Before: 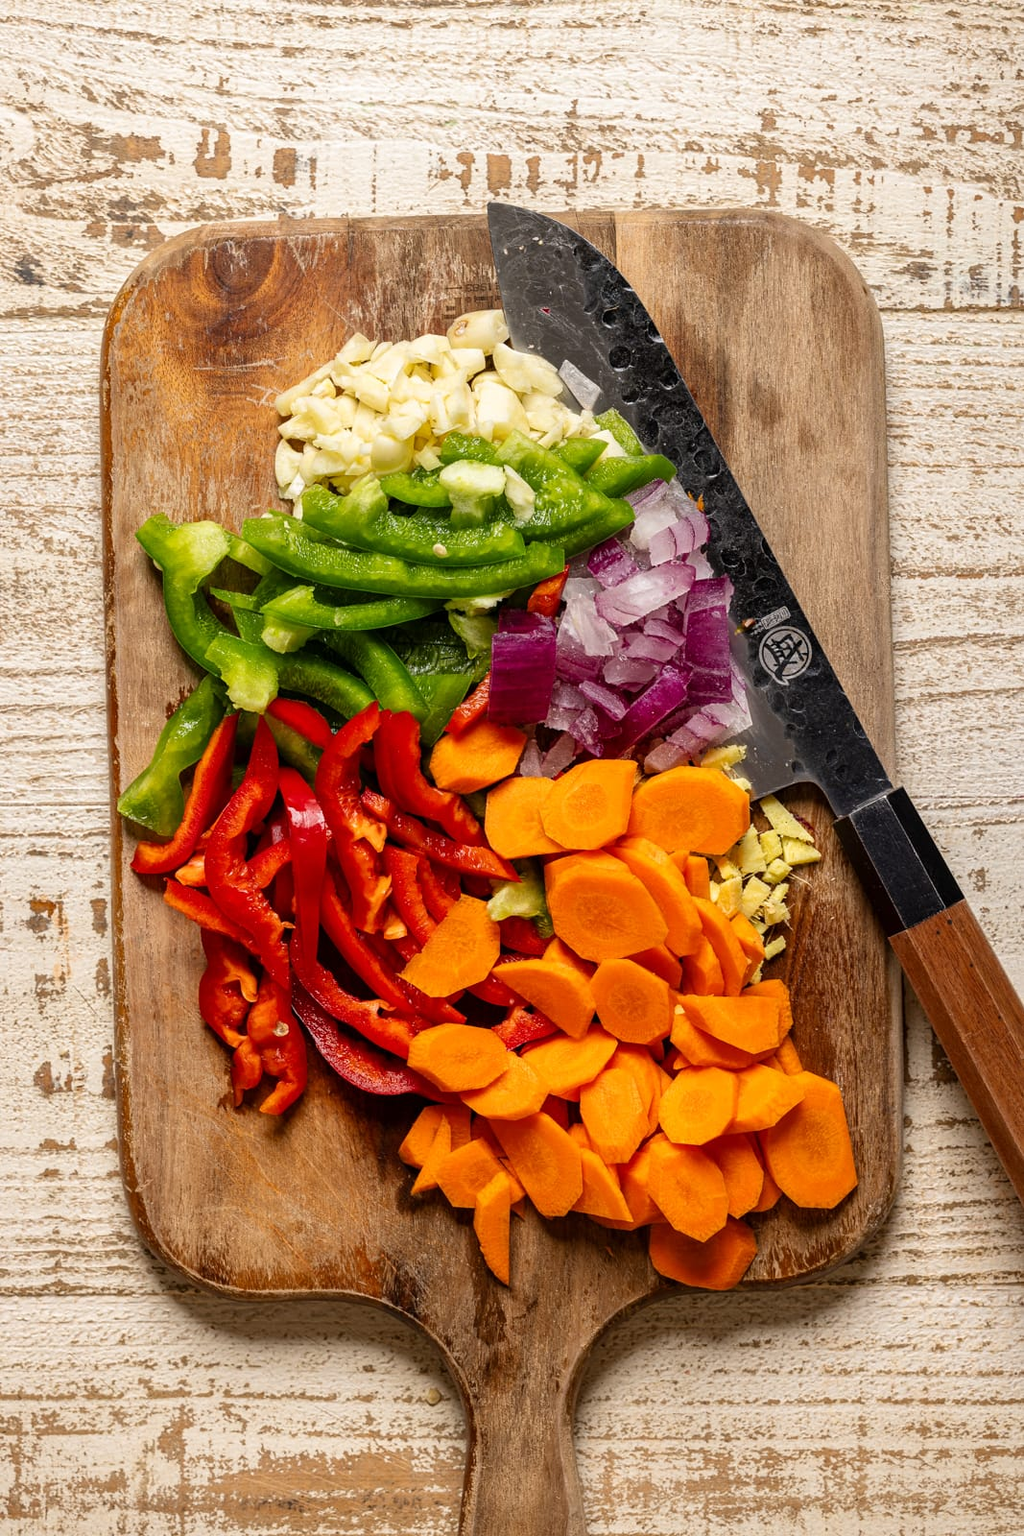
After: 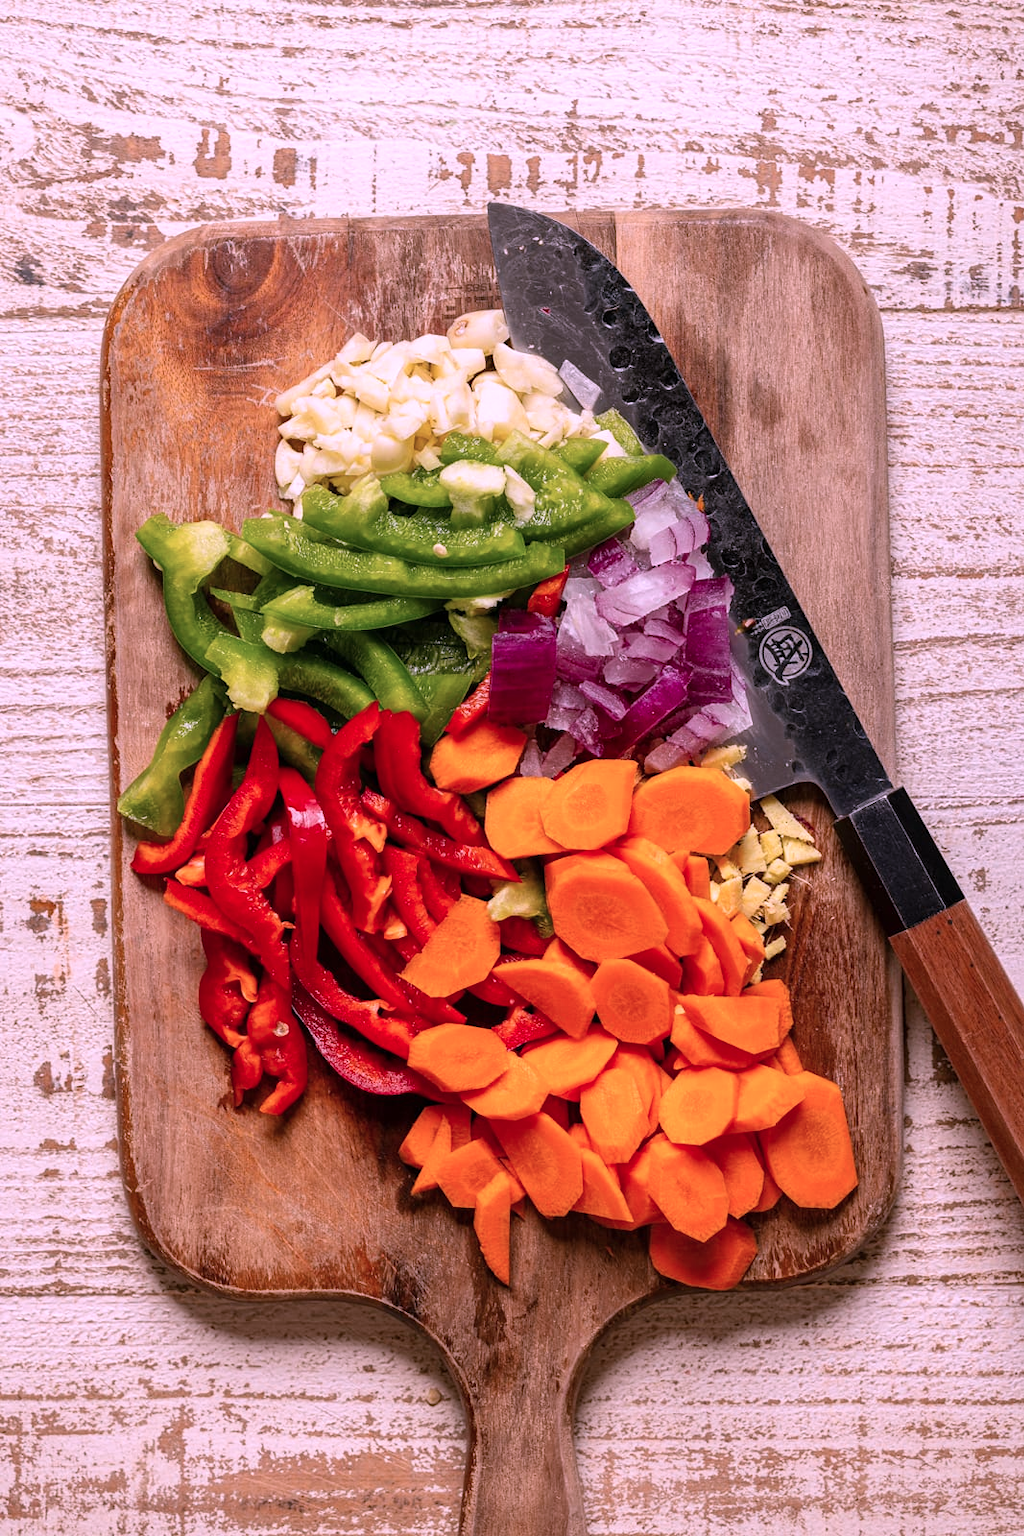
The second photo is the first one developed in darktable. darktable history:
color correction: highlights a* 15.9, highlights b* -20.67
